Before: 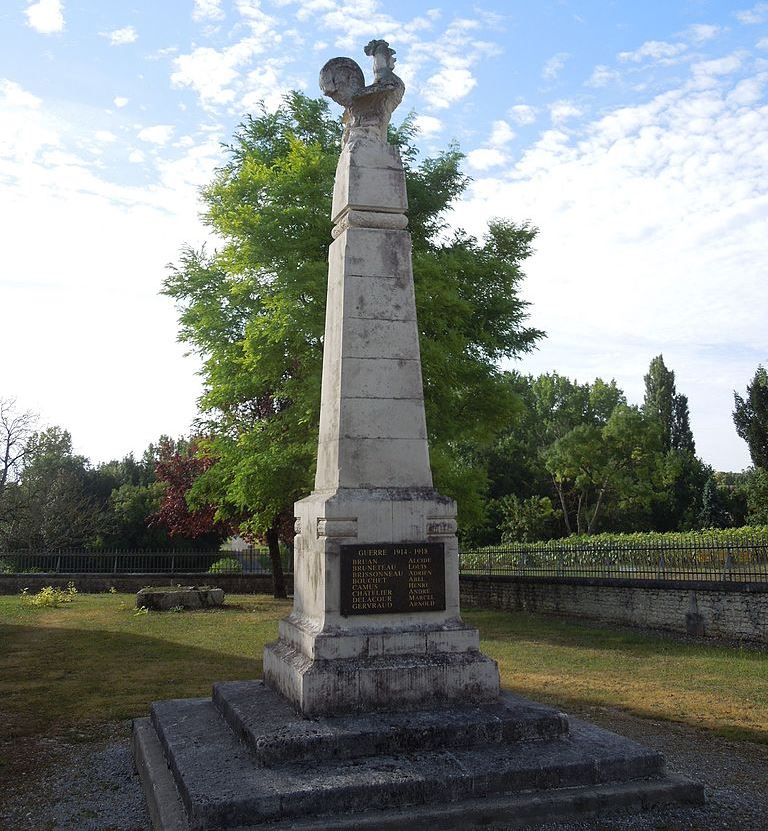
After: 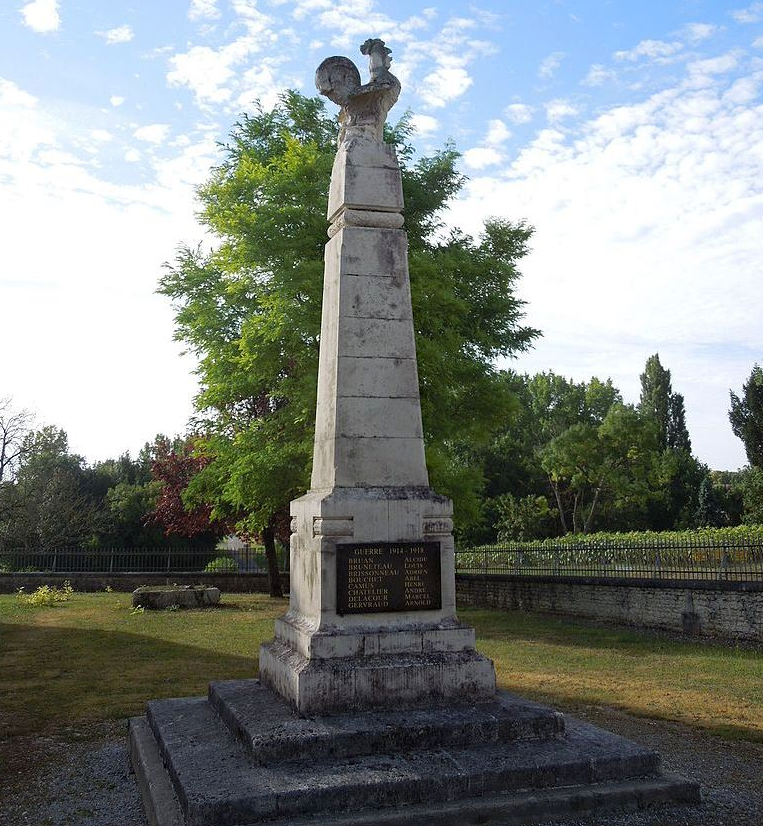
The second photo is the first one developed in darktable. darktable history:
crop and rotate: left 0.614%, top 0.179%, bottom 0.309%
haze removal: compatibility mode true, adaptive false
